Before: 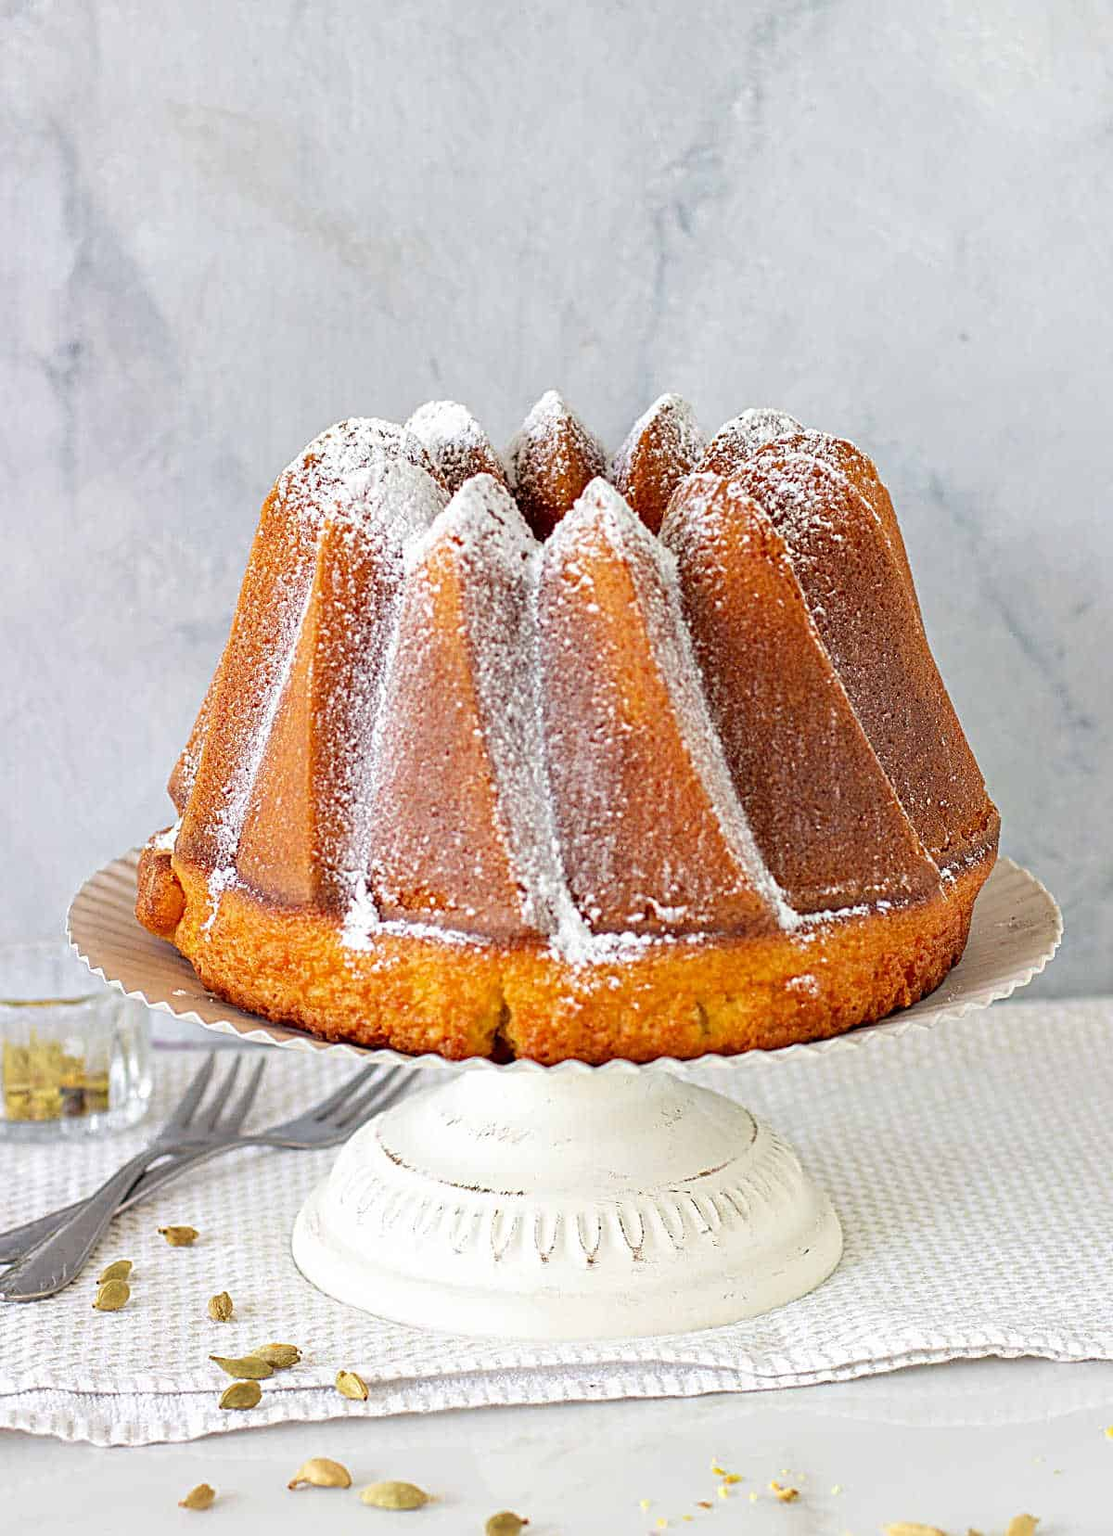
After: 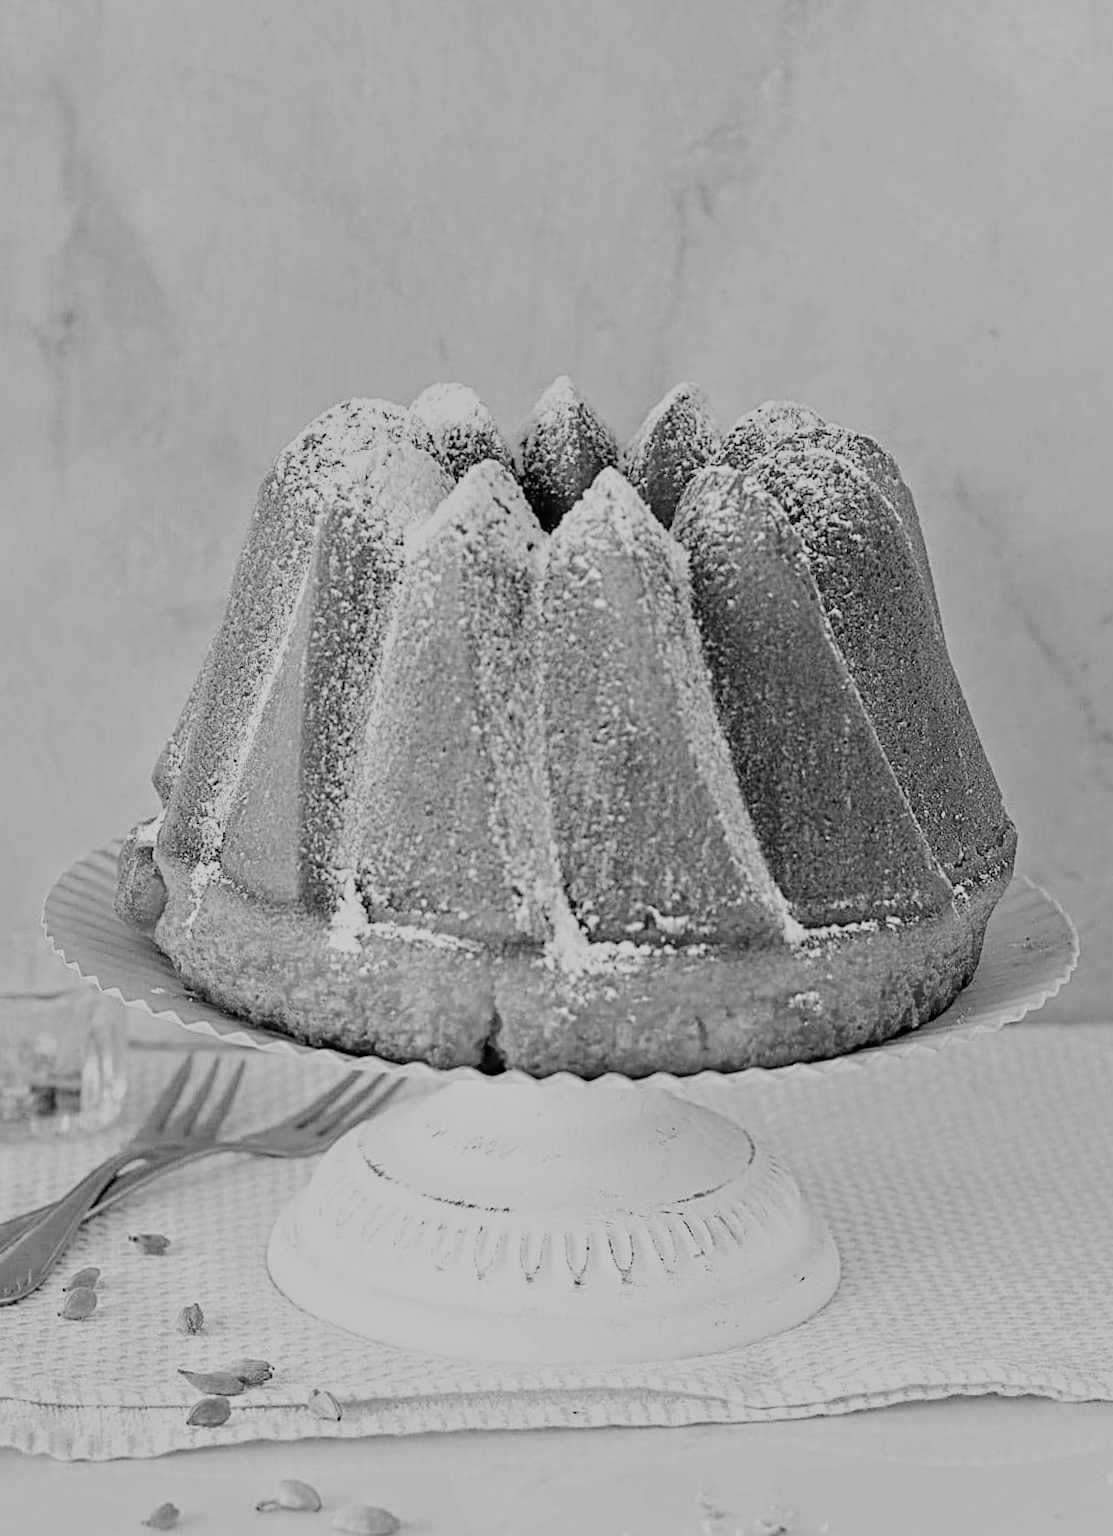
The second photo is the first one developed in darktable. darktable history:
crop and rotate: angle -1.69°
monochrome: a 26.22, b 42.67, size 0.8
filmic rgb: black relative exposure -7.65 EV, white relative exposure 4.56 EV, hardness 3.61
